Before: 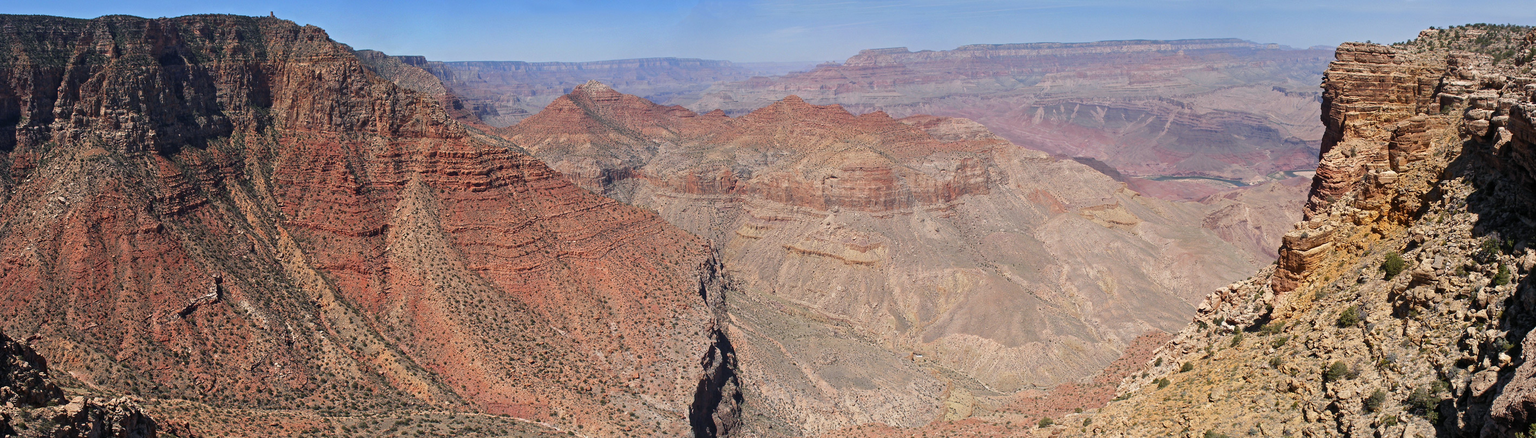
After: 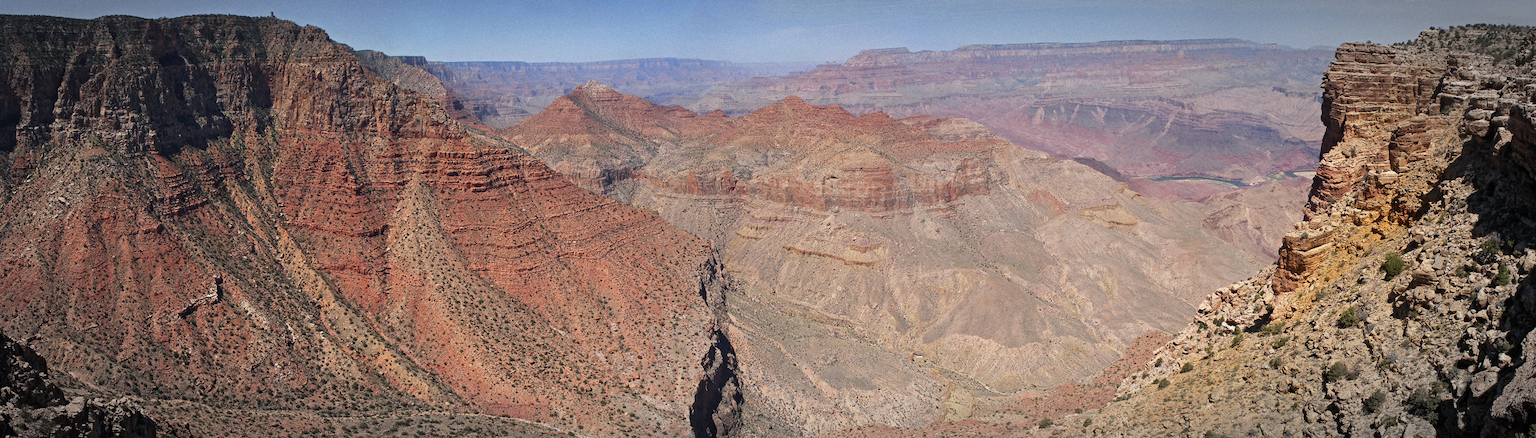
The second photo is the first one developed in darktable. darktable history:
grain: on, module defaults
vignetting: automatic ratio true
